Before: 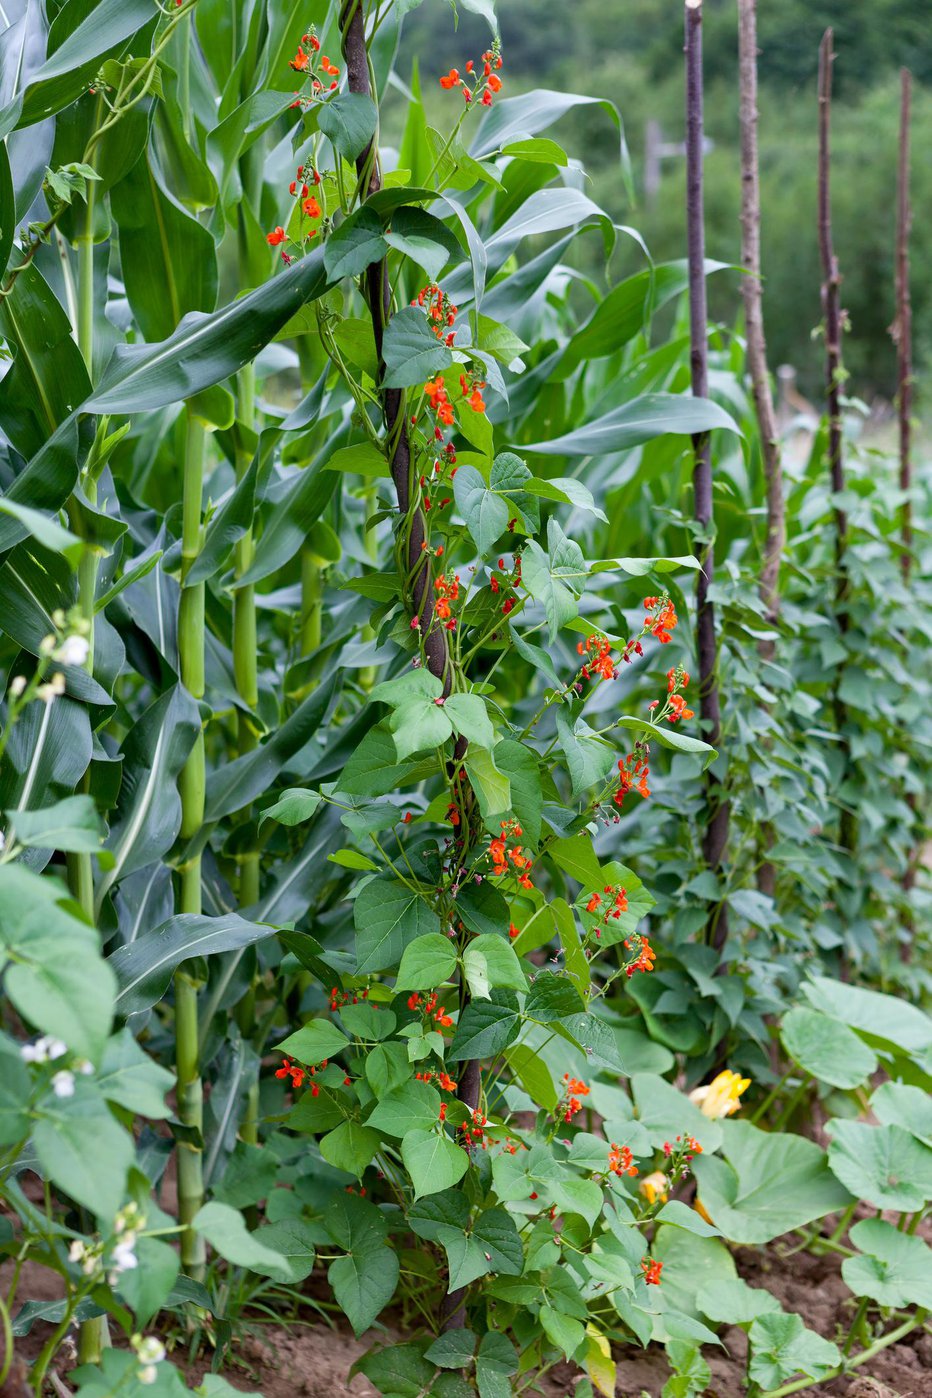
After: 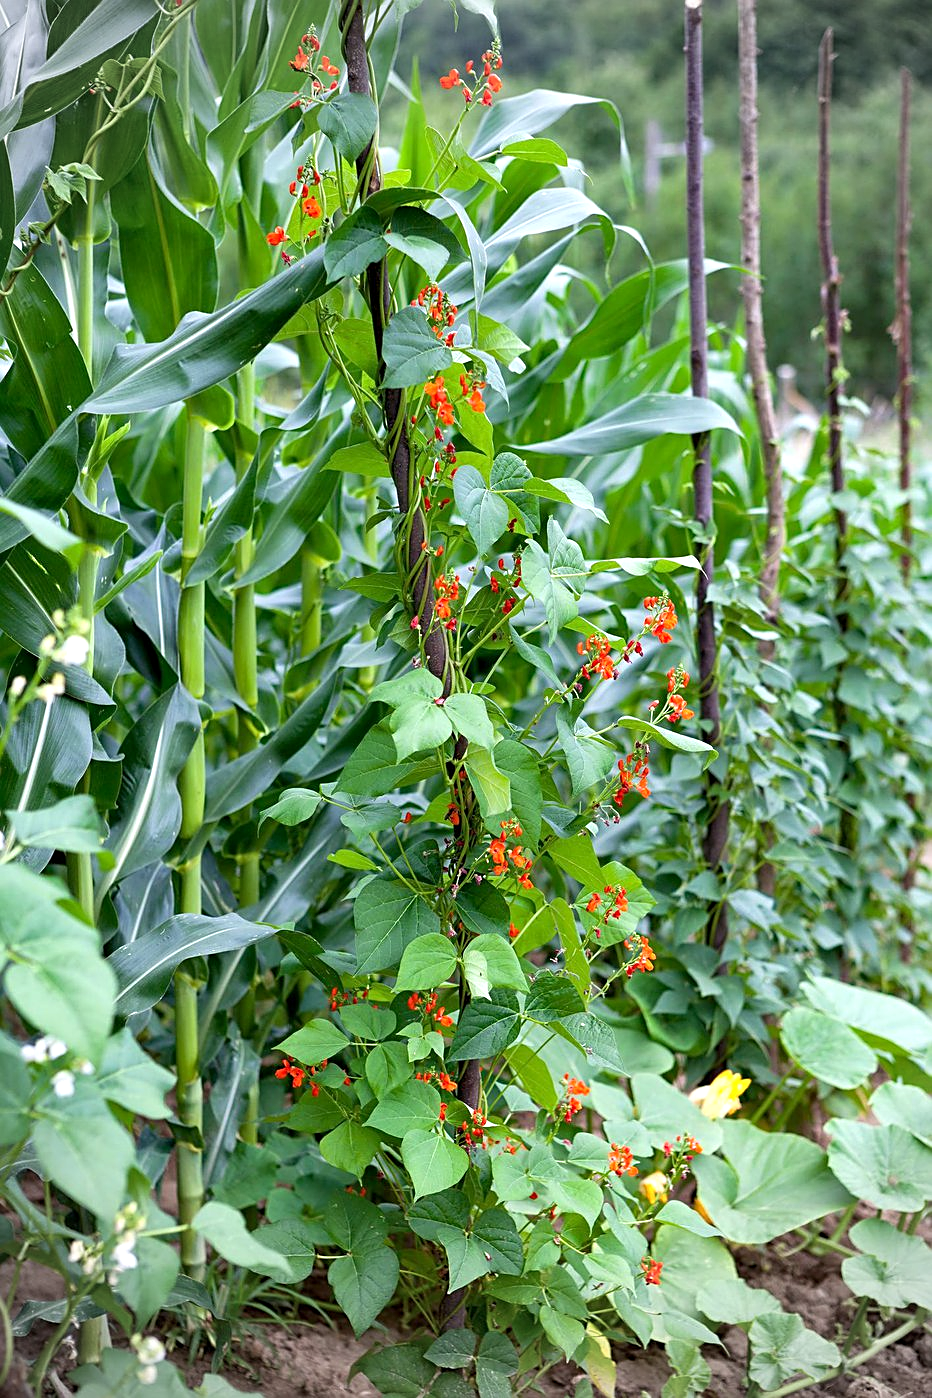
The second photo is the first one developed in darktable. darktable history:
exposure: black level correction 0.001, exposure 0.5 EV, compensate highlight preservation false
sharpen: on, module defaults
vignetting: fall-off radius 32.4%, brightness -0.271, unbound false
